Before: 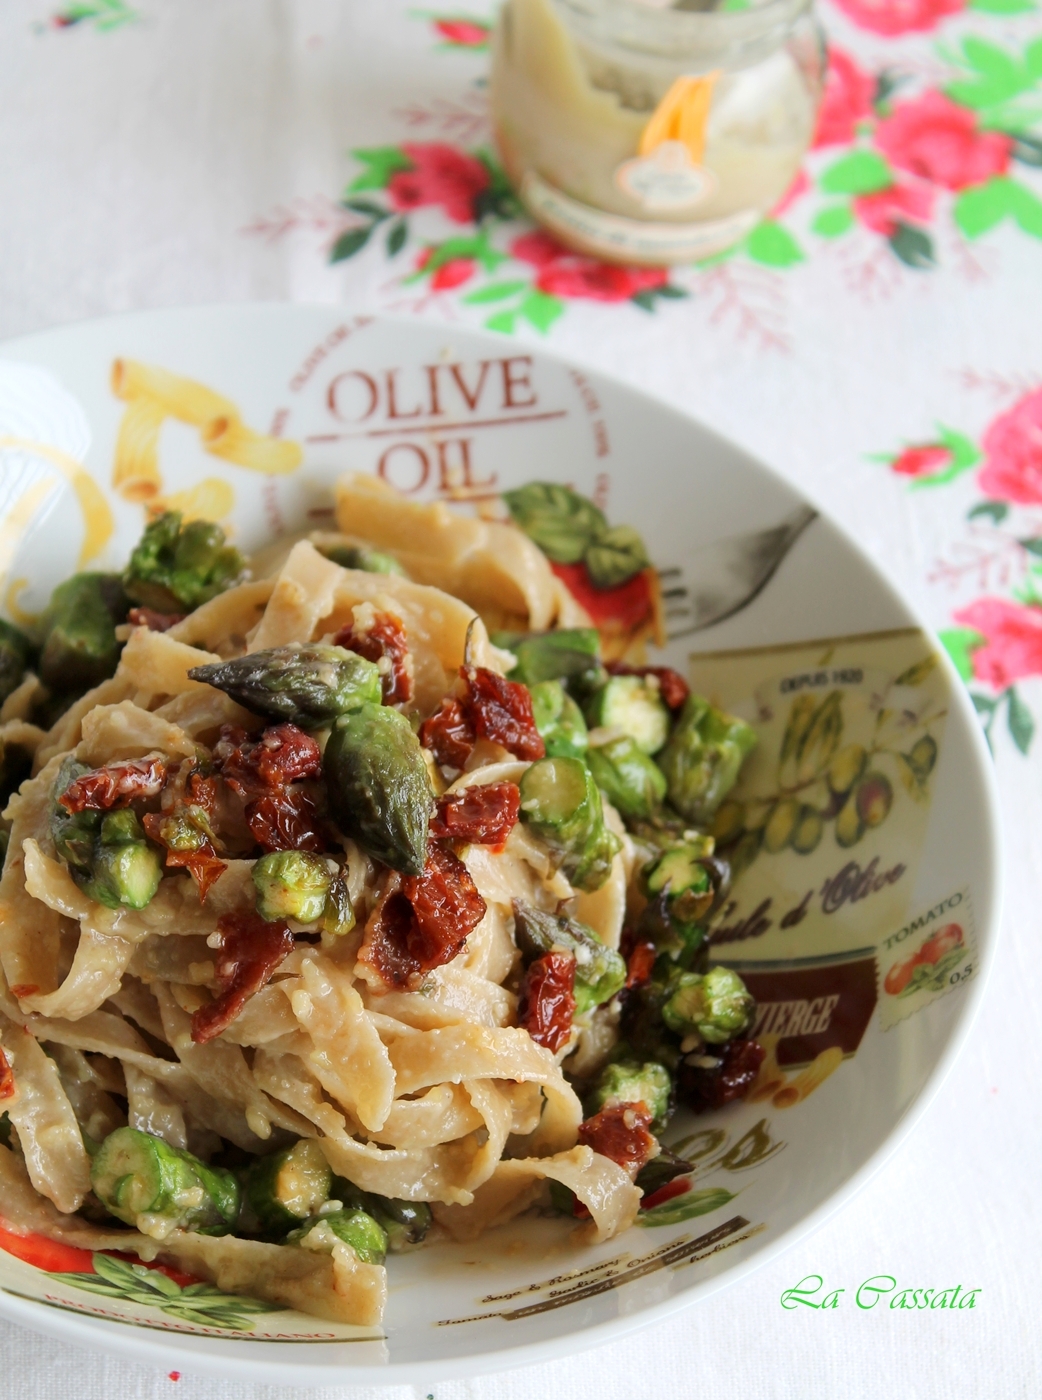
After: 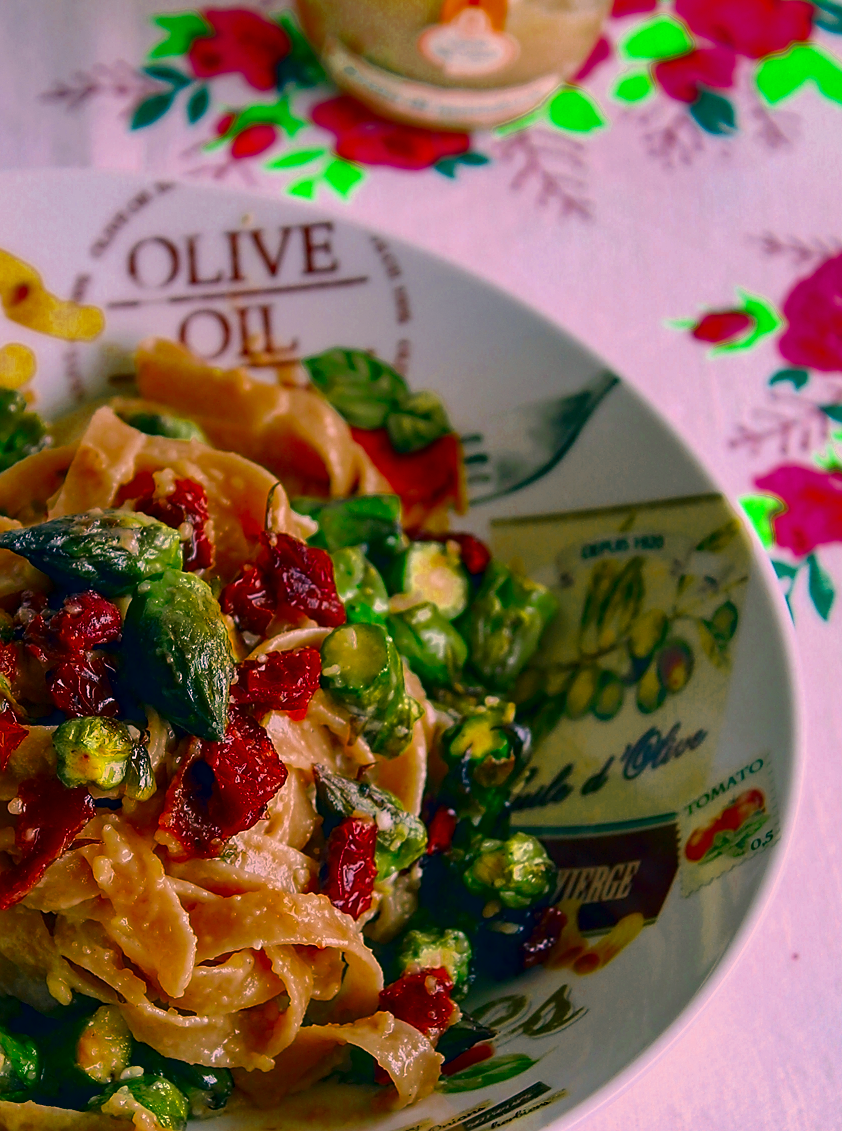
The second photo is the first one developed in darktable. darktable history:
crop: left 19.159%, top 9.58%, bottom 9.58%
contrast brightness saturation: brightness -0.25, saturation 0.2
shadows and highlights: radius 118.69, shadows 42.21, highlights -61.56, soften with gaussian
local contrast: on, module defaults
color correction: highlights a* 17.03, highlights b* 0.205, shadows a* -15.38, shadows b* -14.56, saturation 1.5
sharpen: radius 1.4, amount 1.25, threshold 0.7
color zones: curves: ch0 [(0.11, 0.396) (0.195, 0.36) (0.25, 0.5) (0.303, 0.412) (0.357, 0.544) (0.75, 0.5) (0.967, 0.328)]; ch1 [(0, 0.468) (0.112, 0.512) (0.202, 0.6) (0.25, 0.5) (0.307, 0.352) (0.357, 0.544) (0.75, 0.5) (0.963, 0.524)]
